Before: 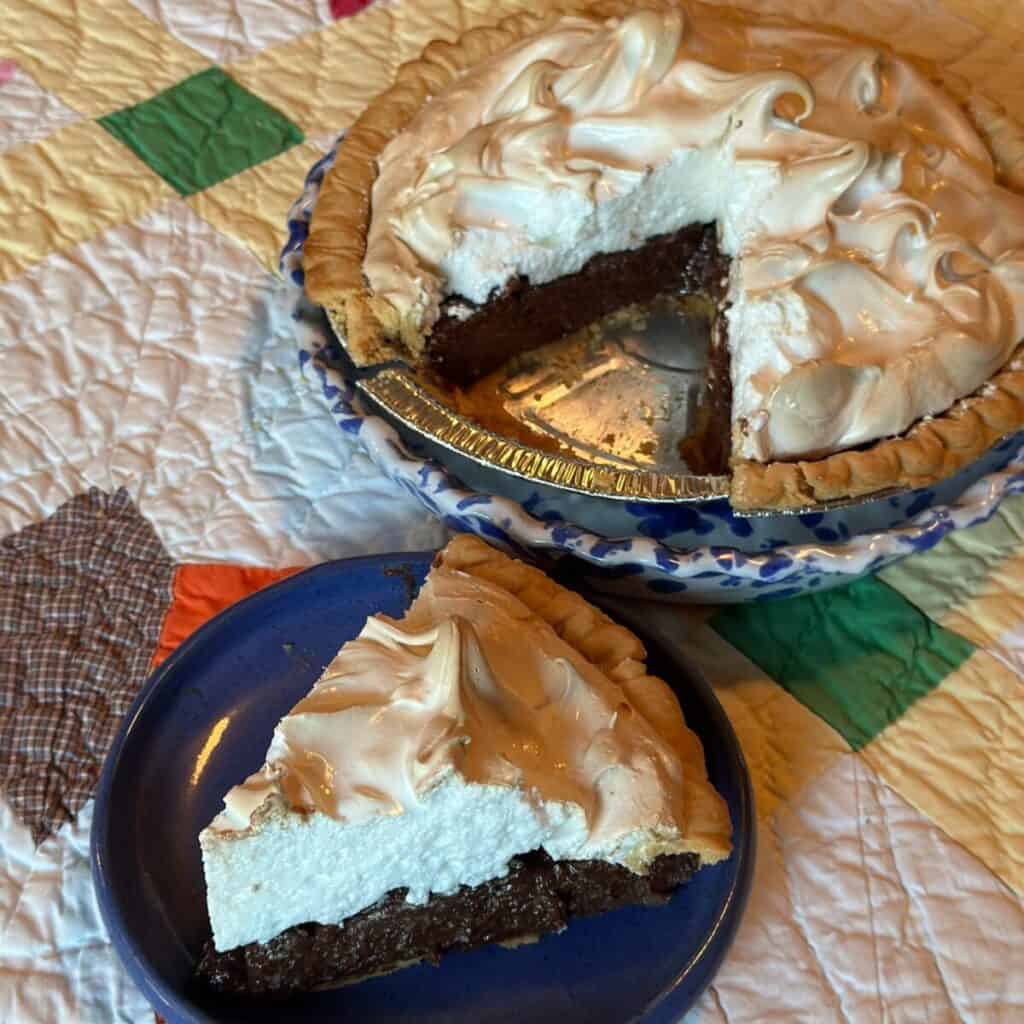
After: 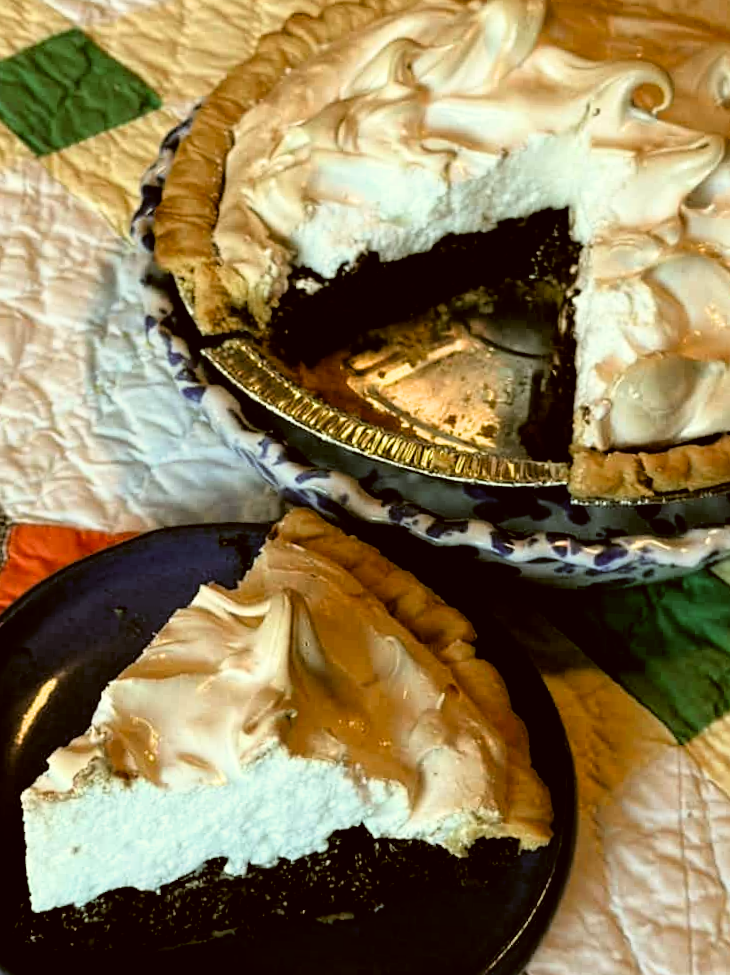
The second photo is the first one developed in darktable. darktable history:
filmic rgb: black relative exposure -3.64 EV, white relative exposure 2.44 EV, hardness 3.28
color correction: highlights a* -1.72, highlights b* 10.03, shadows a* 0.832, shadows b* 18.74
crop and rotate: angle -2.92°, left 14.136%, top 0.016%, right 10.995%, bottom 0.038%
